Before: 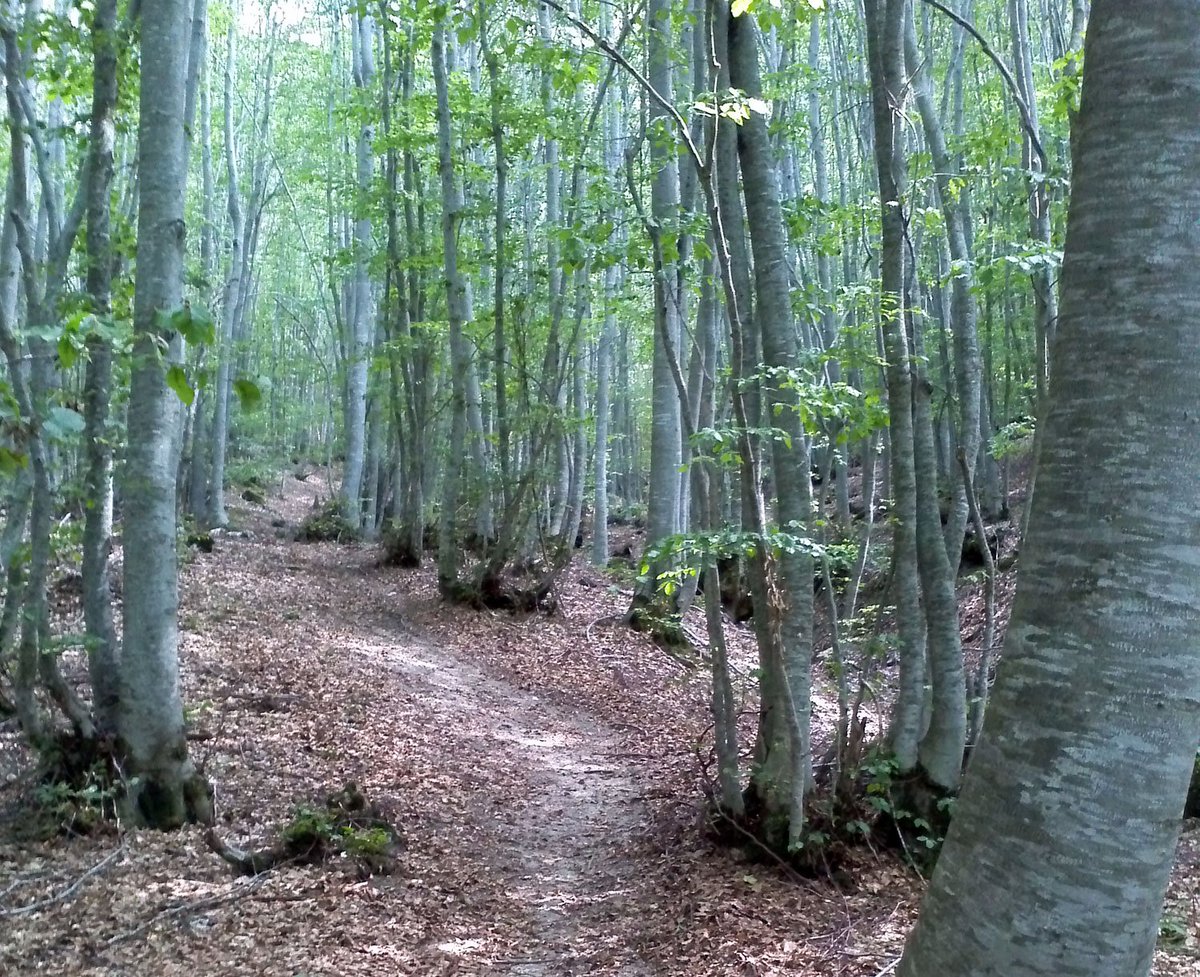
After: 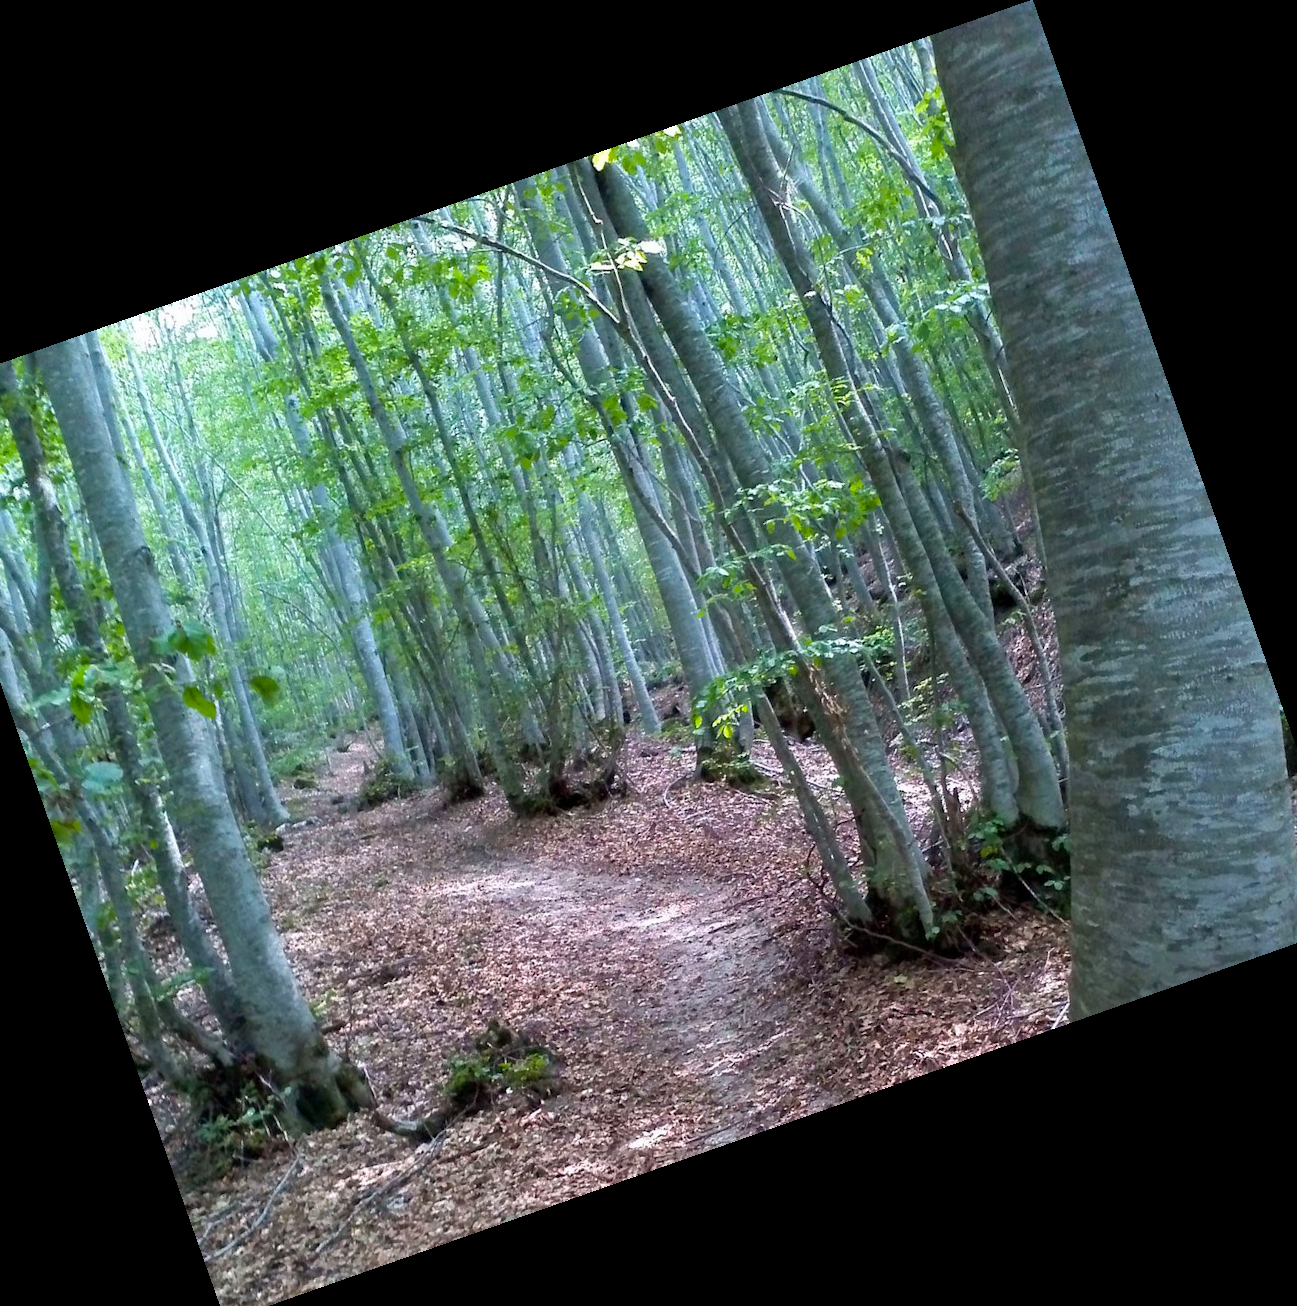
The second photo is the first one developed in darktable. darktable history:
crop and rotate: angle 19.43°, left 6.812%, right 4.125%, bottom 1.087%
color zones: curves: ch0 [(0, 0.5) (0.143, 0.52) (0.286, 0.5) (0.429, 0.5) (0.571, 0.5) (0.714, 0.5) (0.857, 0.5) (1, 0.5)]; ch1 [(0, 0.489) (0.155, 0.45) (0.286, 0.466) (0.429, 0.5) (0.571, 0.5) (0.714, 0.5) (0.857, 0.5) (1, 0.489)]
color balance rgb: perceptual saturation grading › global saturation 25%, global vibrance 20%
